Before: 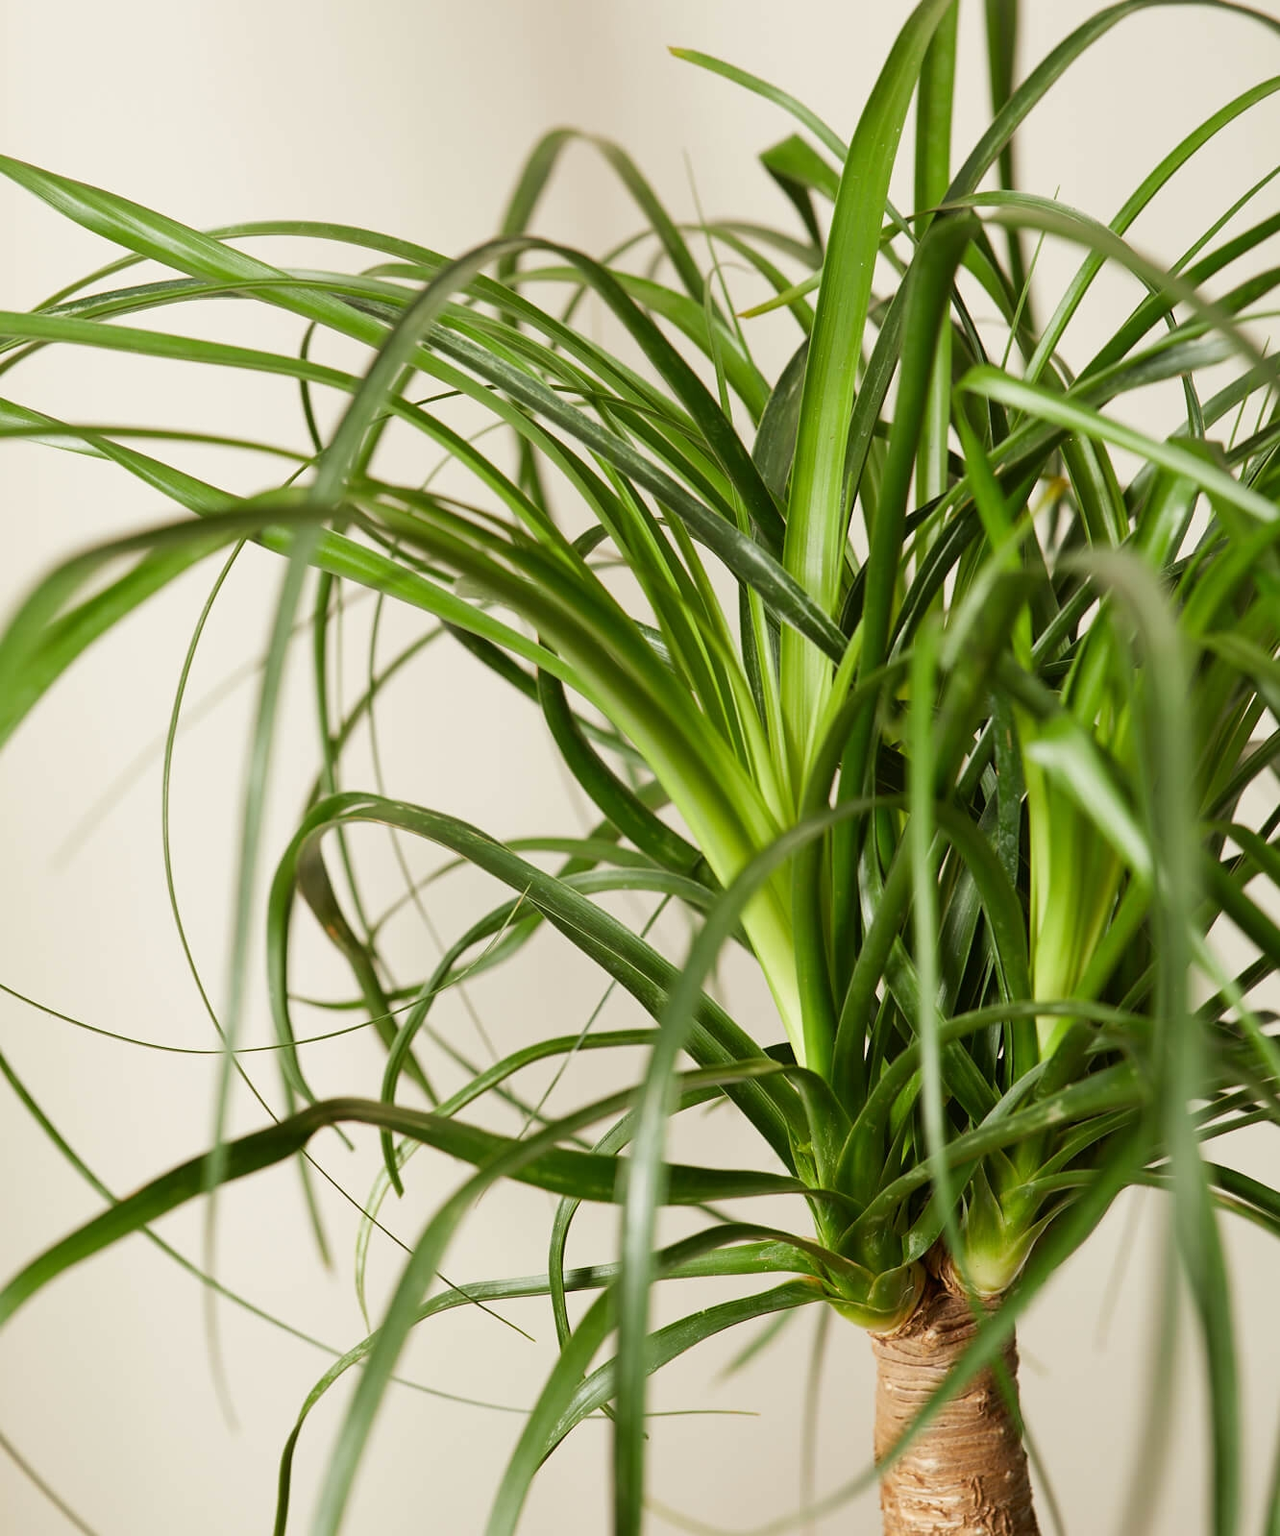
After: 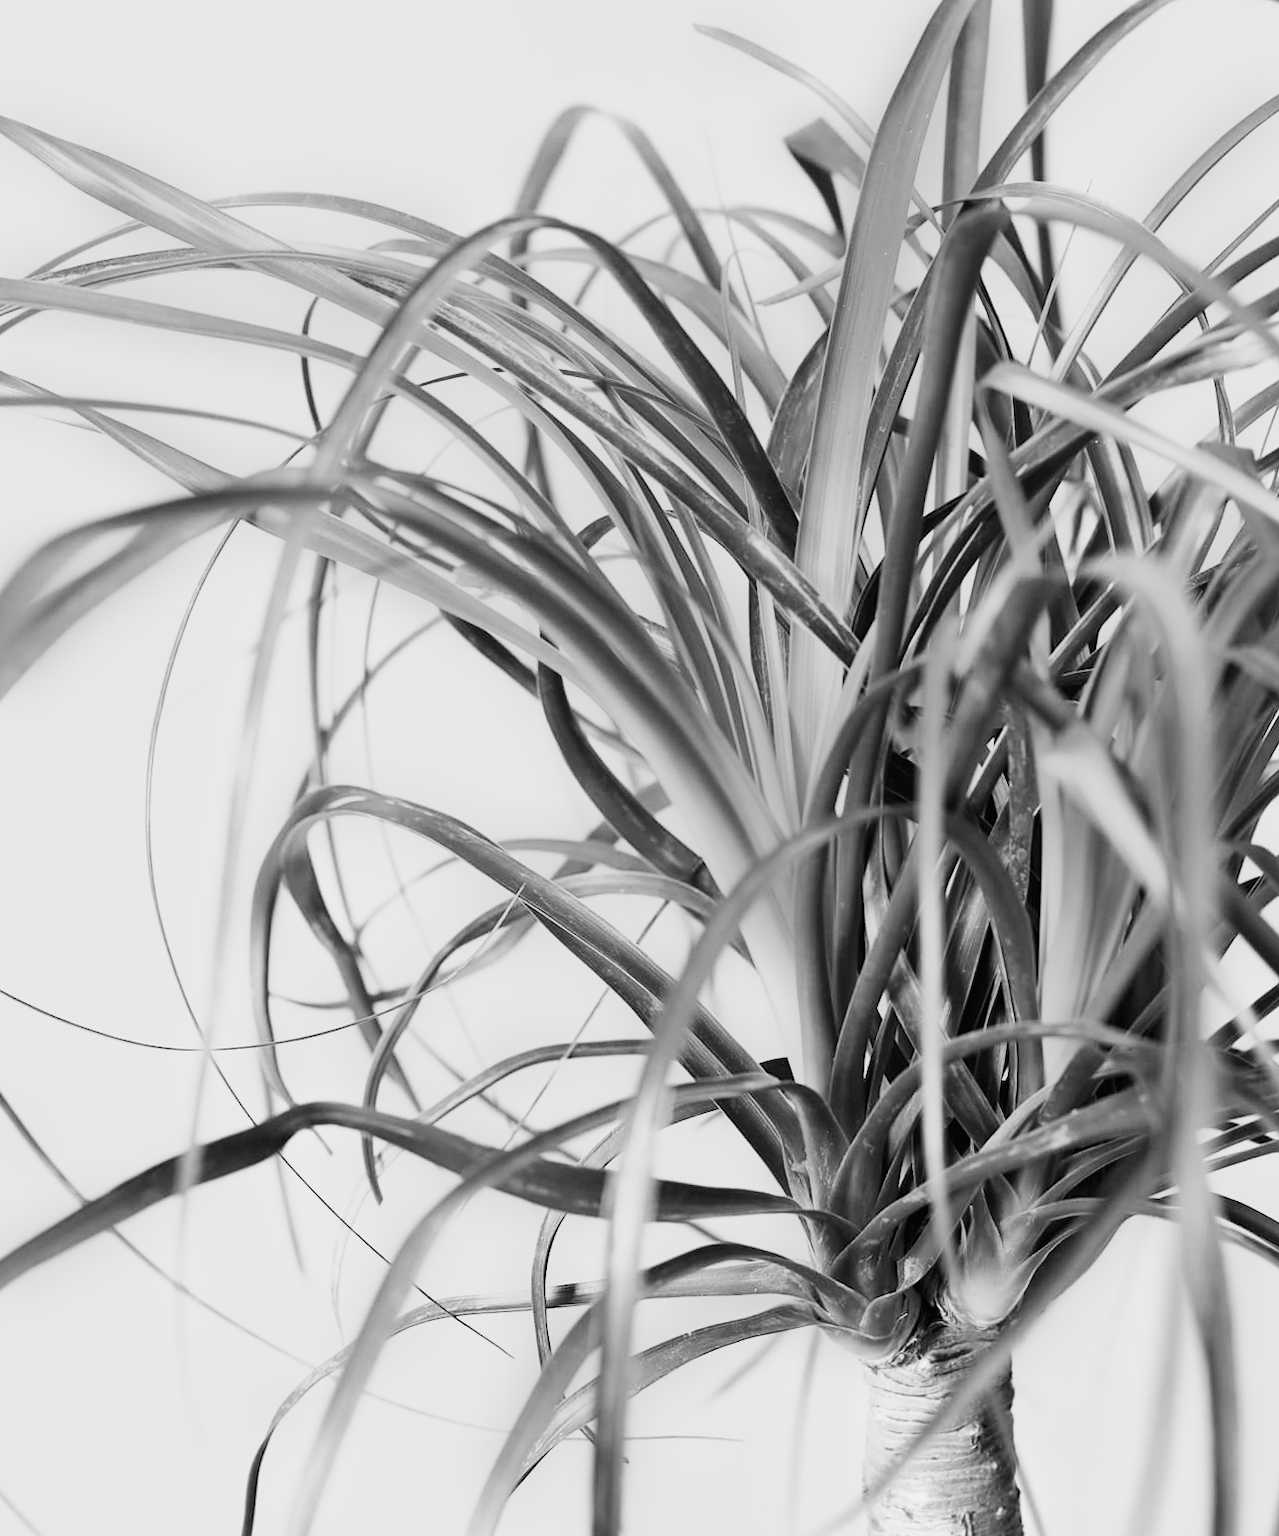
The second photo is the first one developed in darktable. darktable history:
color balance rgb: perceptual saturation grading › global saturation 20%, global vibrance 20%
monochrome: a 26.22, b 42.67, size 0.8
base curve: curves: ch0 [(0, 0) (0.007, 0.004) (0.027, 0.03) (0.046, 0.07) (0.207, 0.54) (0.442, 0.872) (0.673, 0.972) (1, 1)], preserve colors none
crop and rotate: angle -1.69°
